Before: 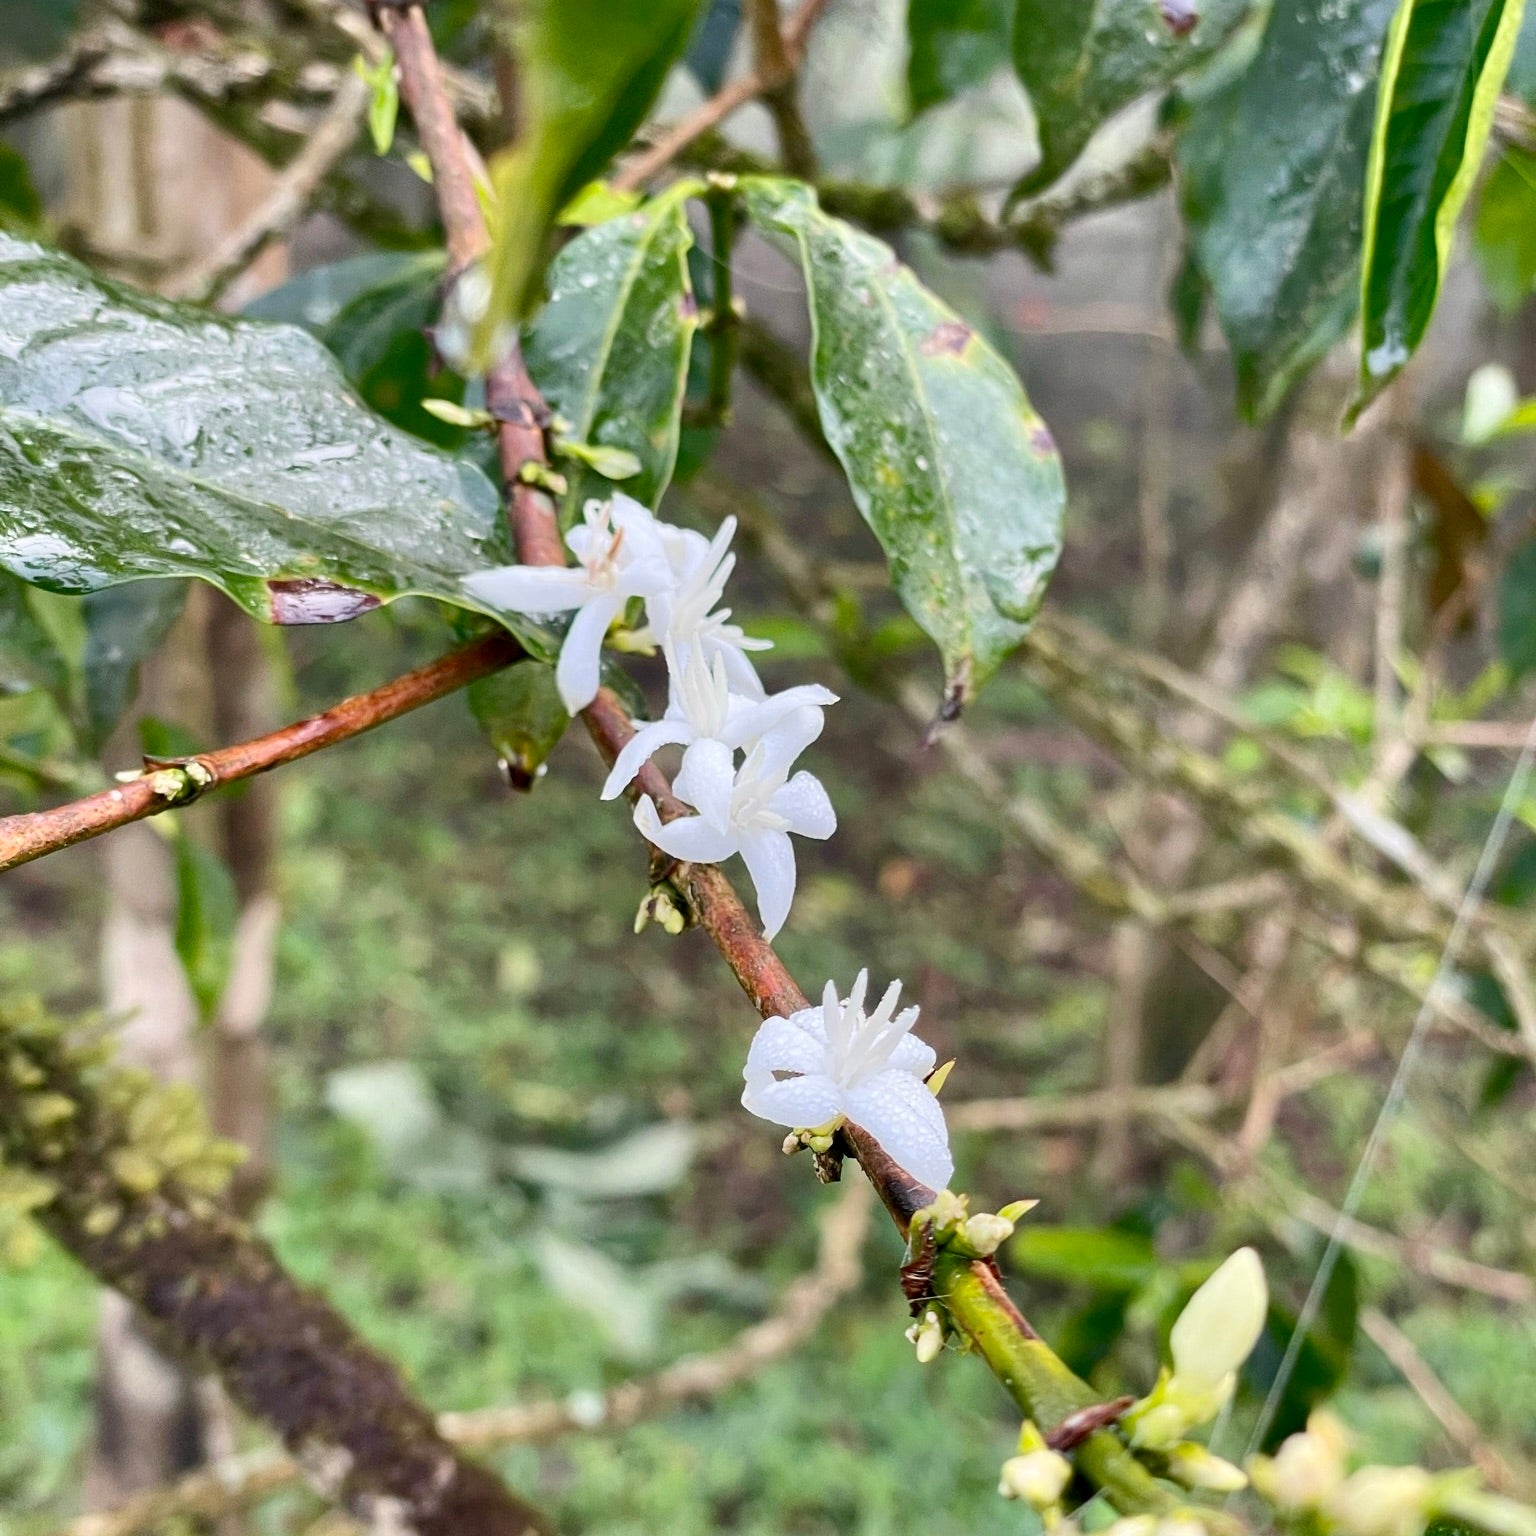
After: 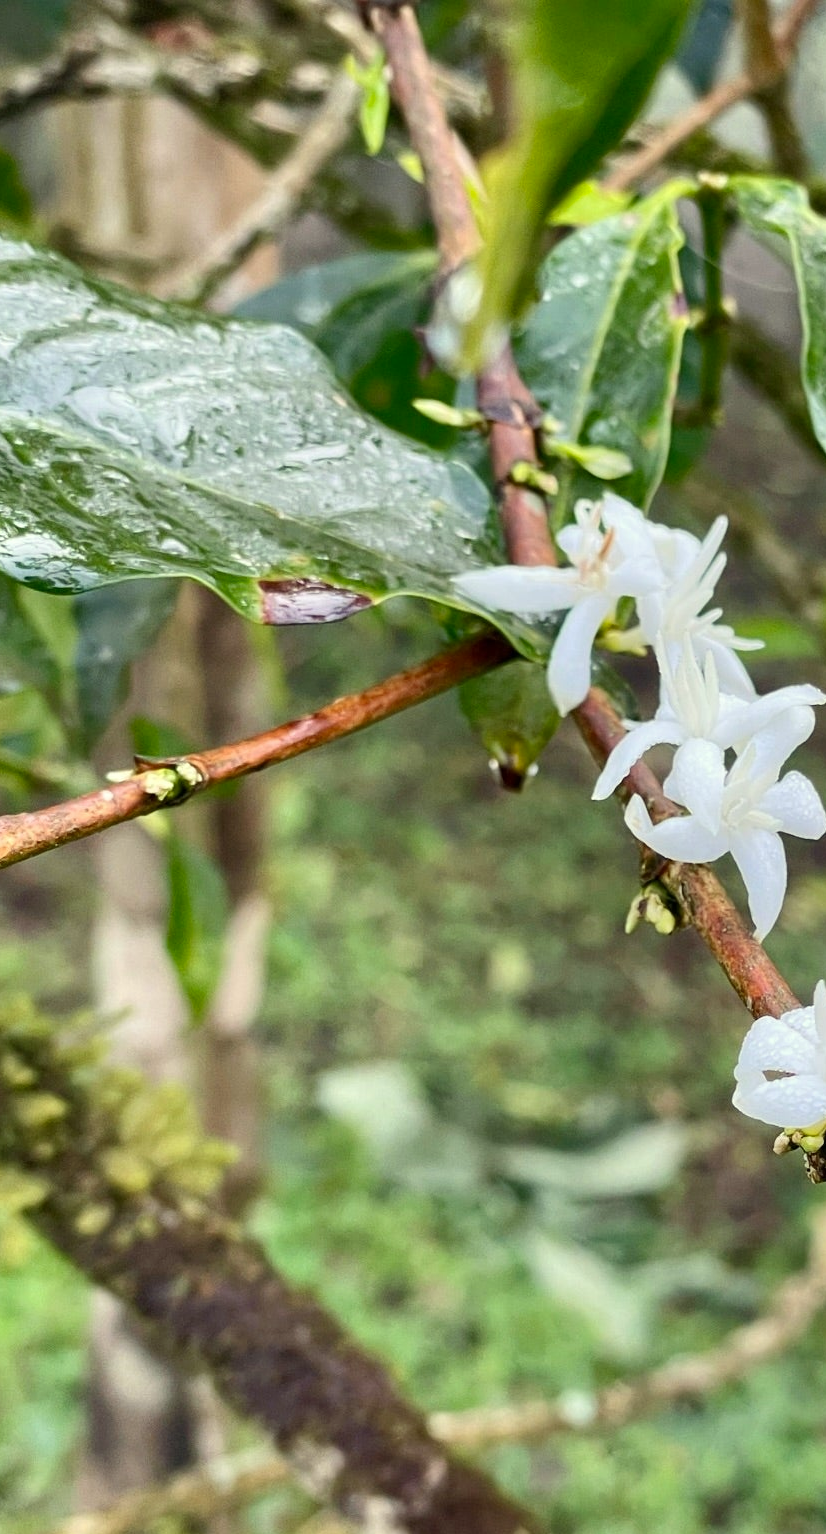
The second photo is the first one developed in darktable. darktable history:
crop: left 0.587%, right 45.588%, bottom 0.086%
shadows and highlights: shadows 12, white point adjustment 1.2, highlights -0.36, soften with gaussian
color correction: highlights a* -4.28, highlights b* 6.53
